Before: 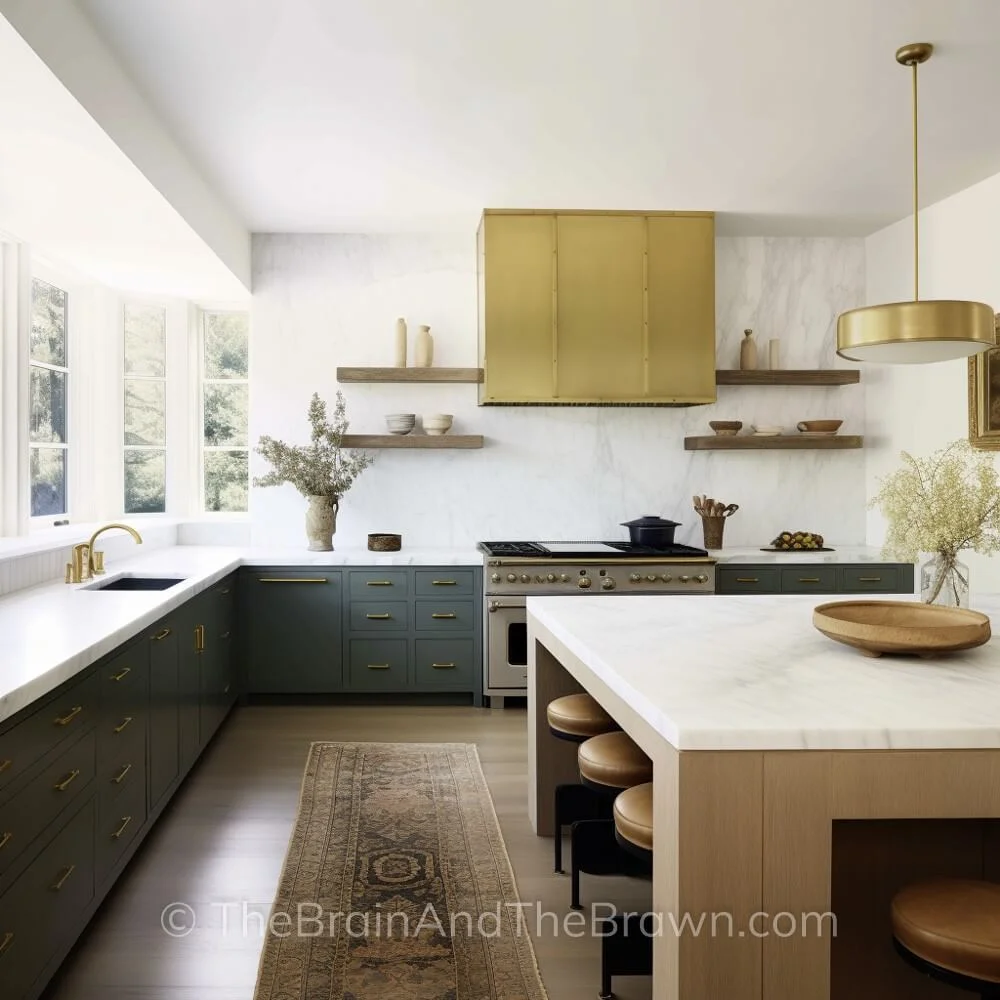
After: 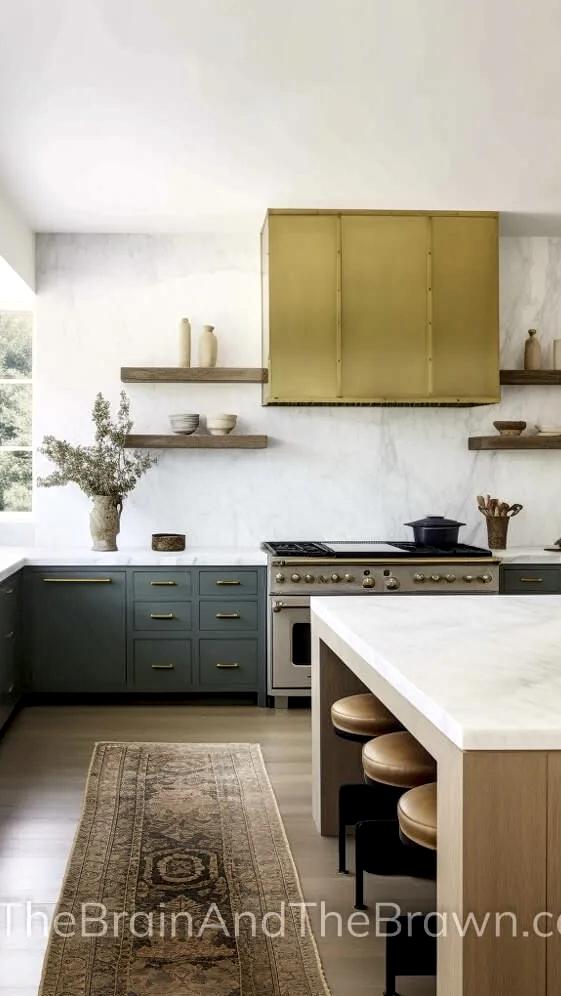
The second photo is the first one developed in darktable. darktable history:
local contrast: highlights 59%, detail 145%
crop: left 21.674%, right 22.086%
